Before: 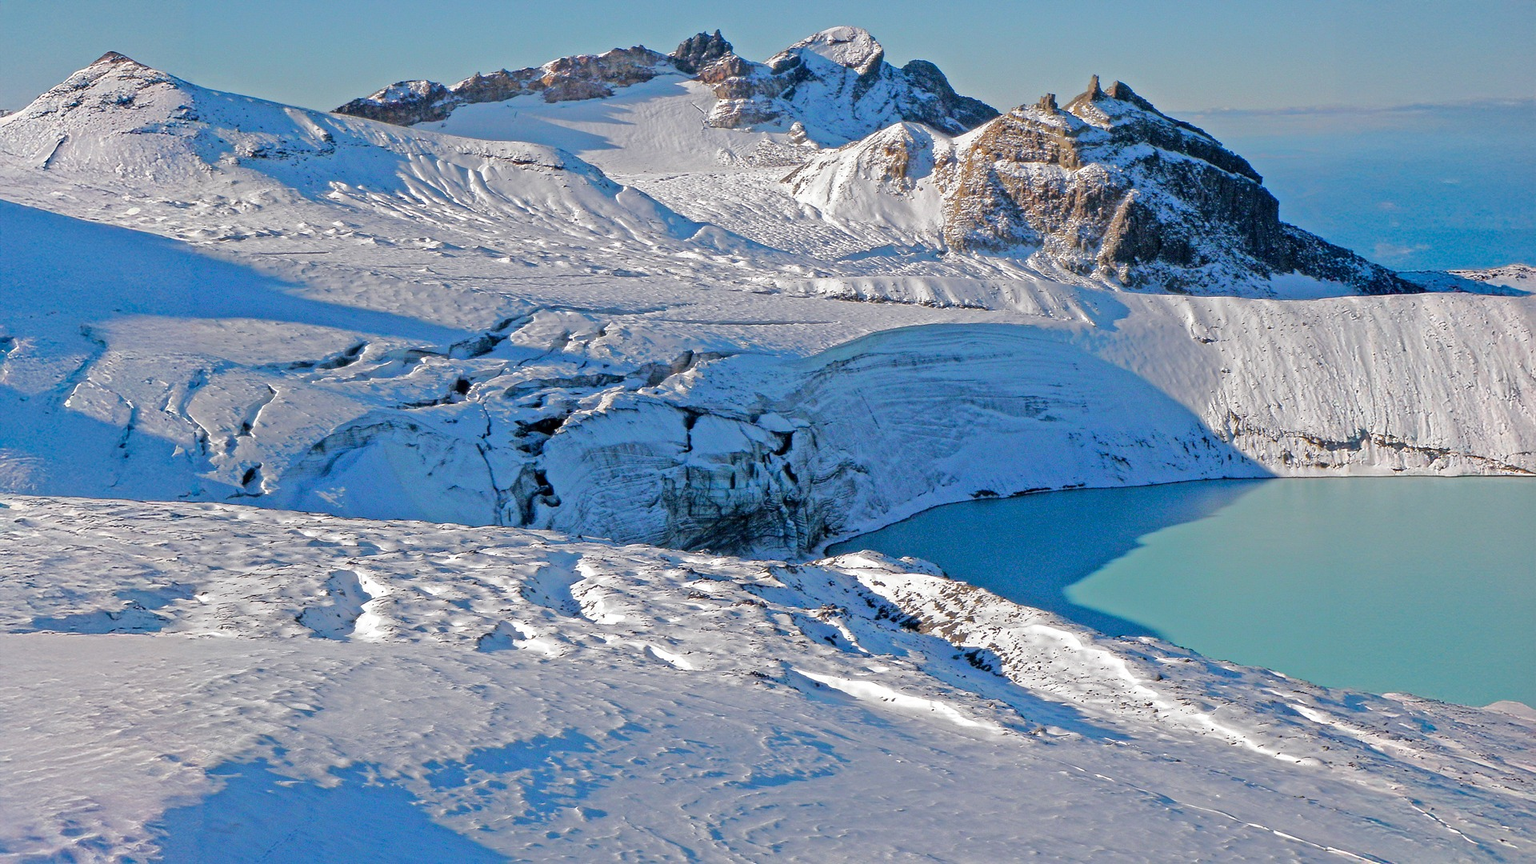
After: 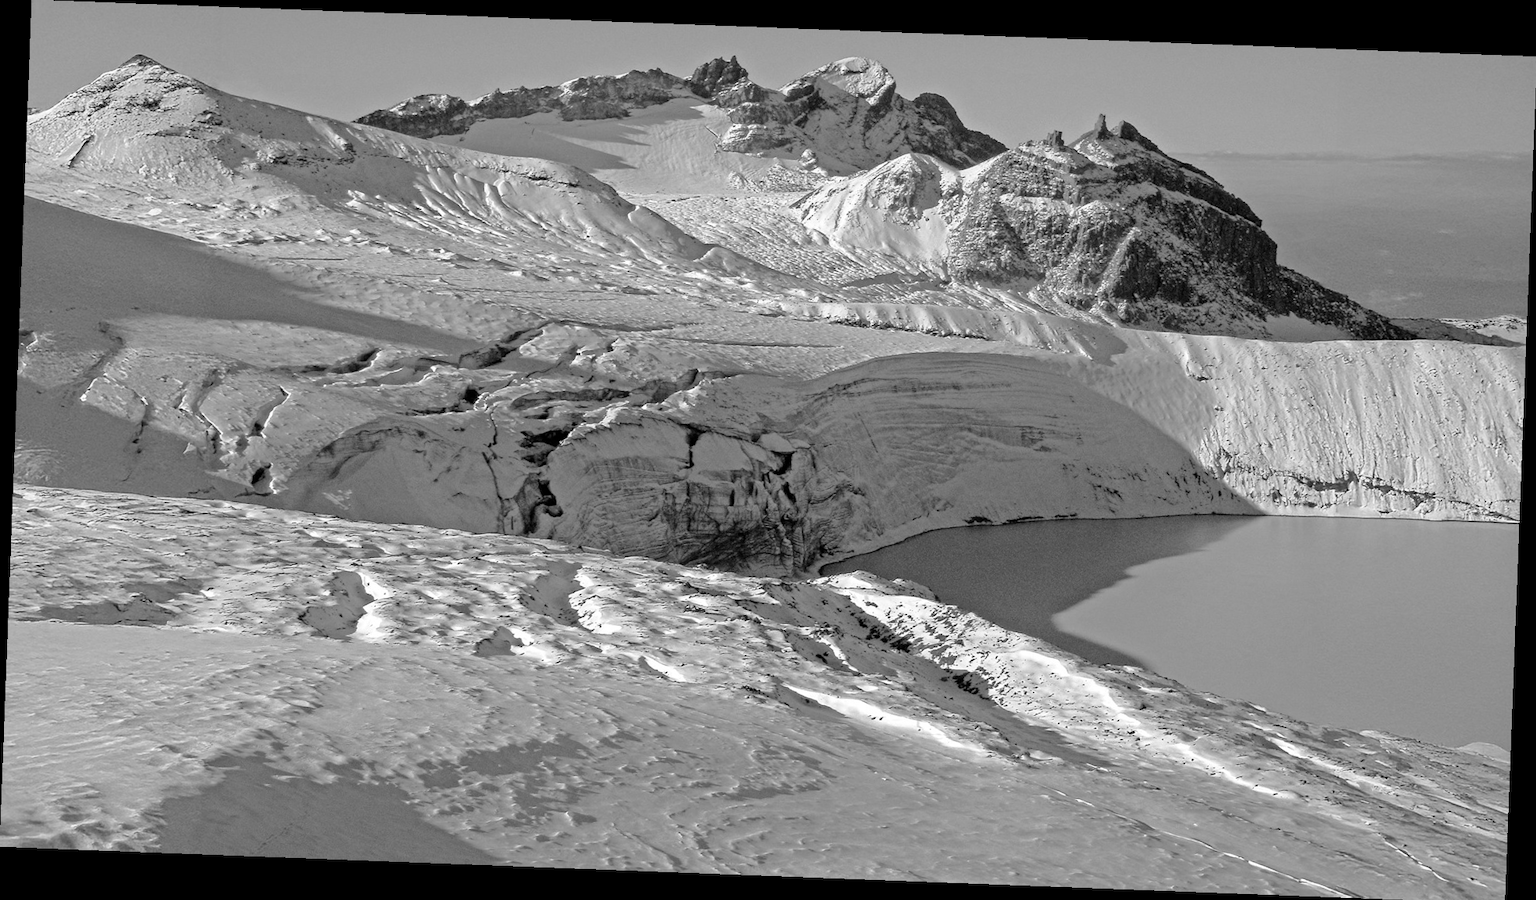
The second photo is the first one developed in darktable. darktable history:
color zones: curves: ch1 [(0, -0.394) (0.143, -0.394) (0.286, -0.394) (0.429, -0.392) (0.571, -0.391) (0.714, -0.391) (0.857, -0.391) (1, -0.394)]
crop: top 0.05%, bottom 0.098%
color balance rgb: linear chroma grading › global chroma 15%, perceptual saturation grading › global saturation 30%
rotate and perspective: rotation 2.17°, automatic cropping off
